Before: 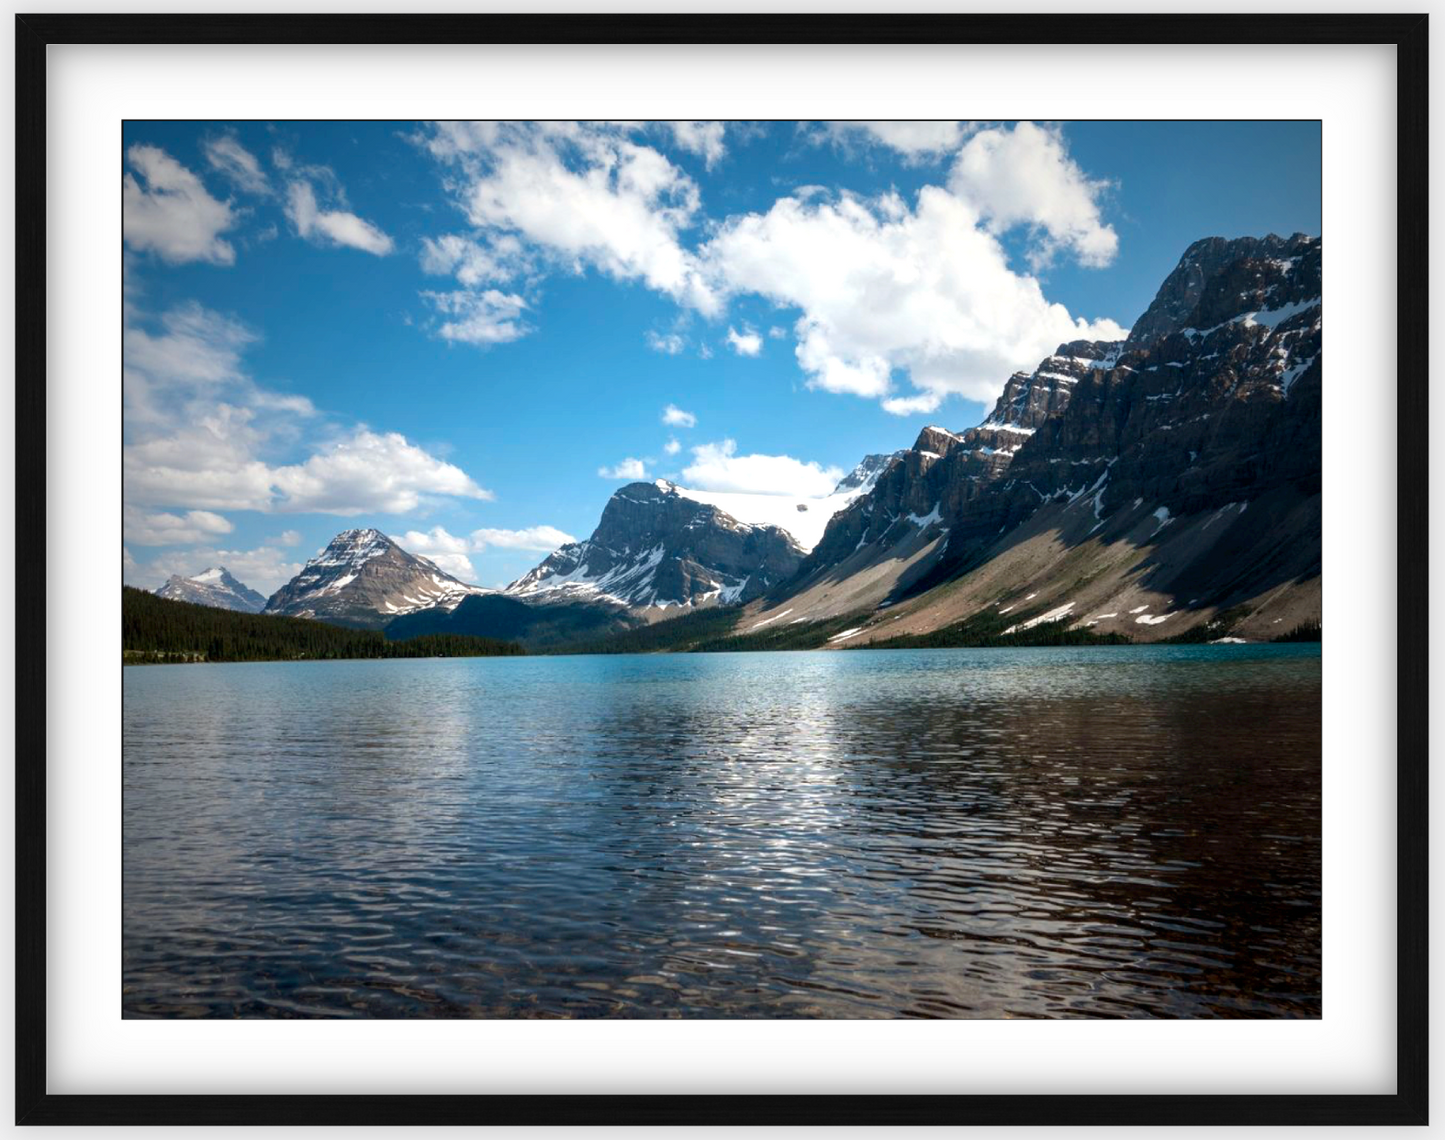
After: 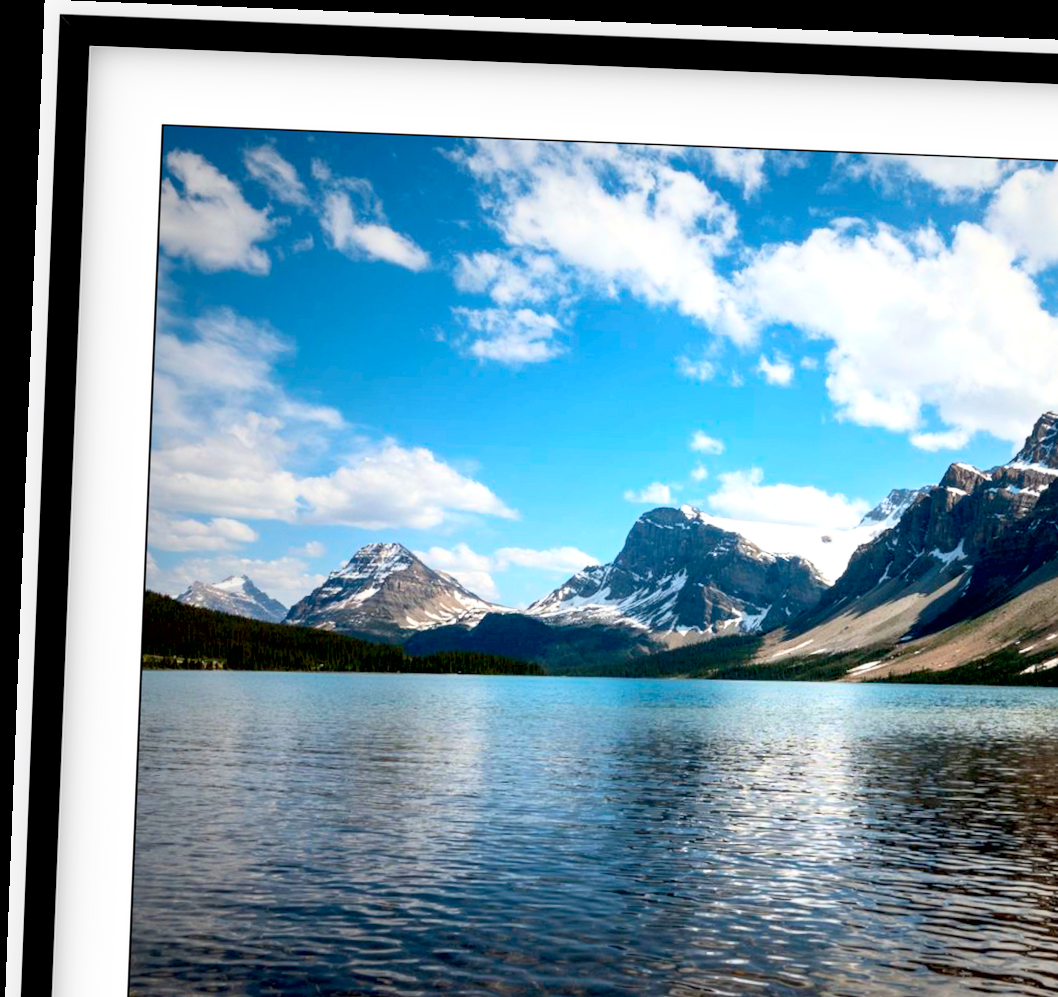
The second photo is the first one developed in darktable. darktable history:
rotate and perspective: rotation 2.27°, automatic cropping off
contrast brightness saturation: contrast 0.2, brightness 0.16, saturation 0.22
crop: right 28.885%, bottom 16.626%
exposure: black level correction 0.011, compensate highlight preservation false
